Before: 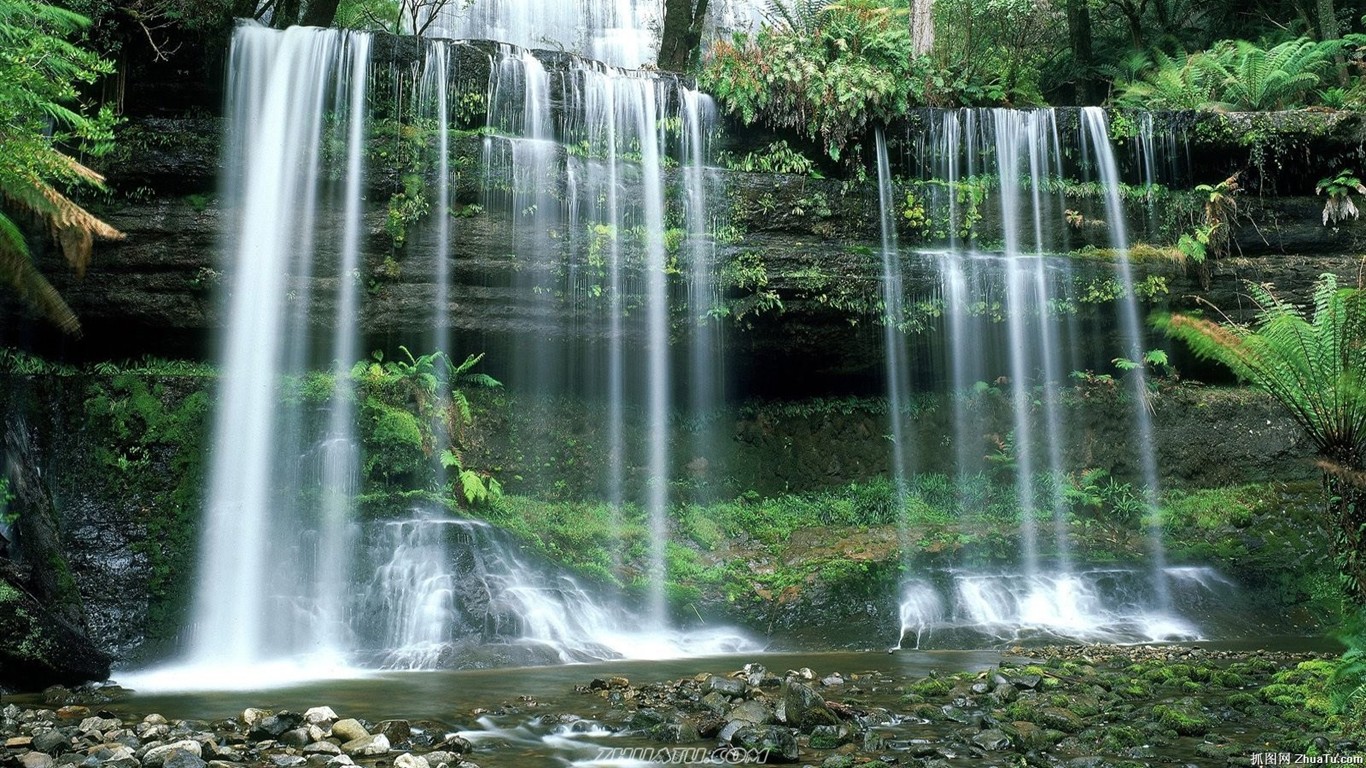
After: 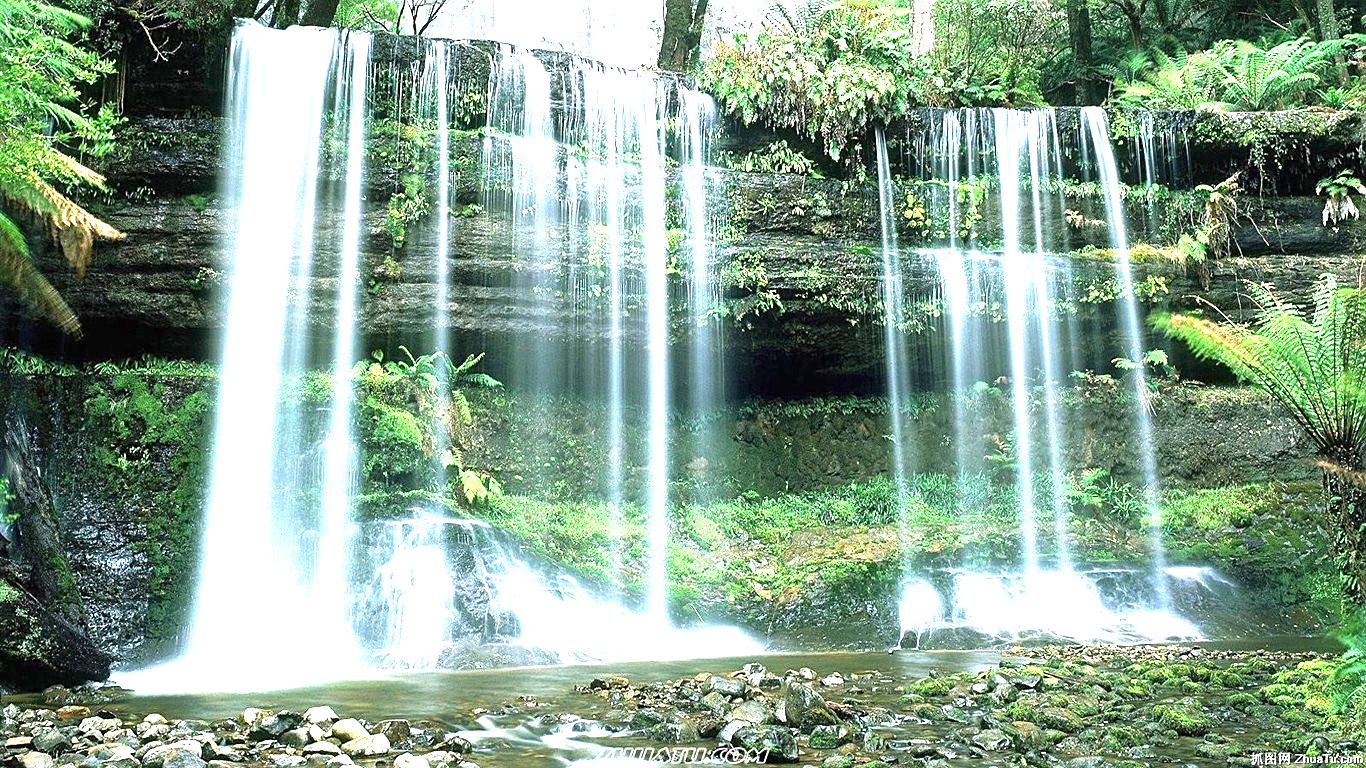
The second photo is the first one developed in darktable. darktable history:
exposure: black level correction 0, exposure 1.745 EV, compensate highlight preservation false
sharpen: on, module defaults
